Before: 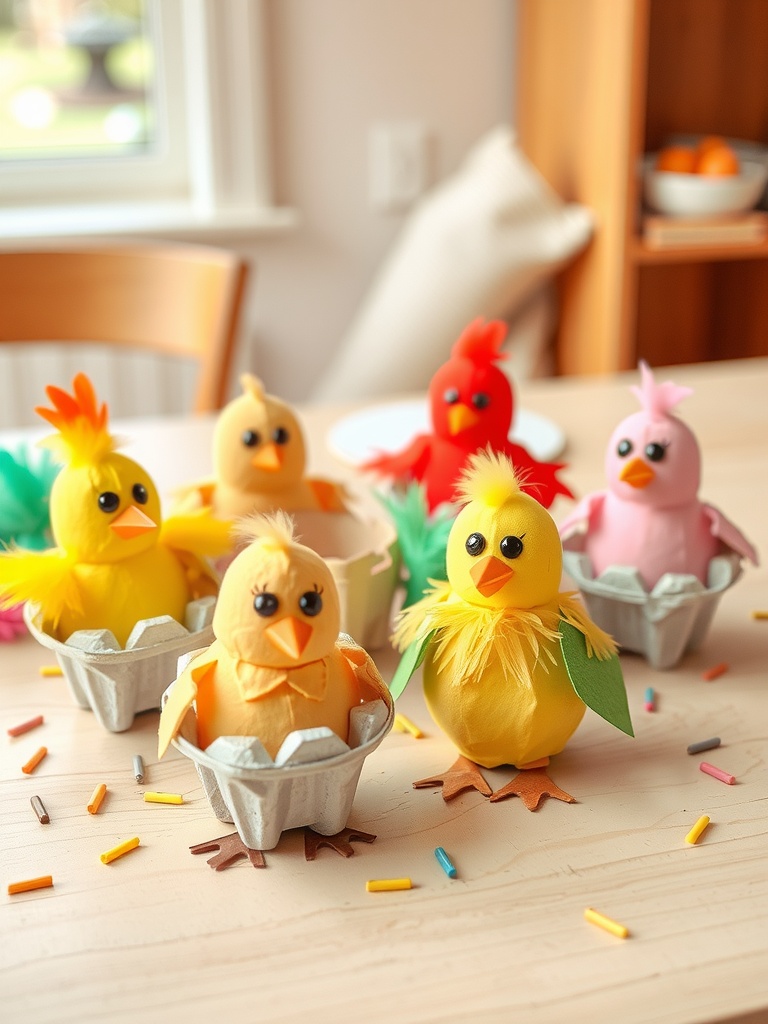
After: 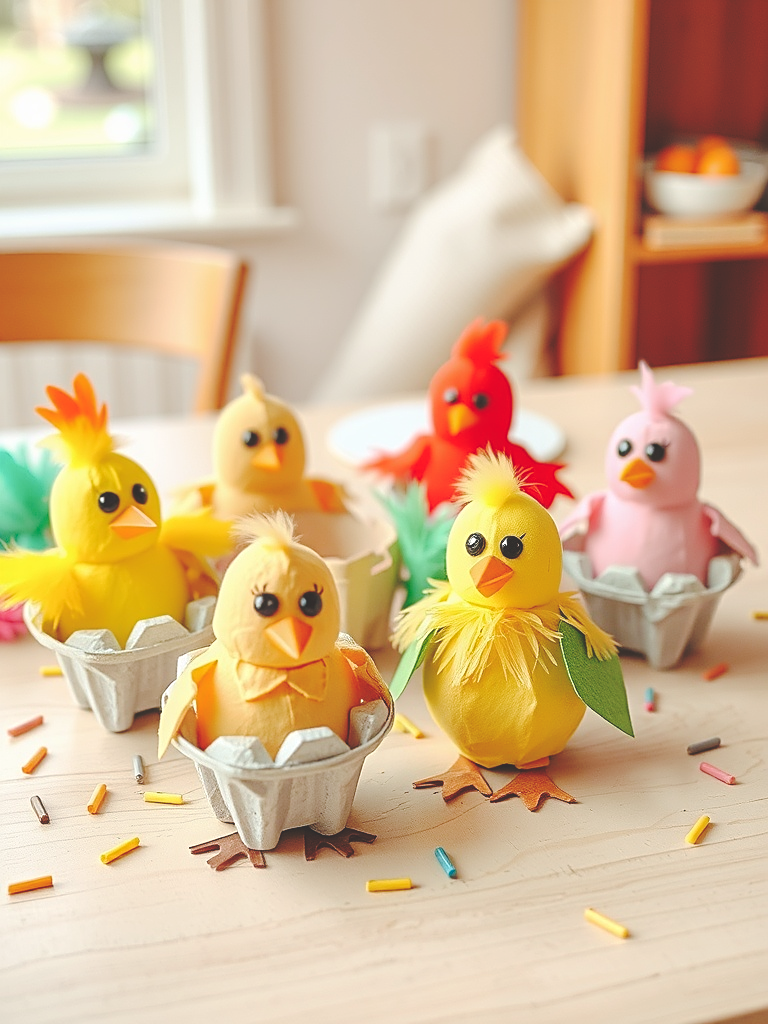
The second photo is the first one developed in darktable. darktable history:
base curve: curves: ch0 [(0, 0.024) (0.055, 0.065) (0.121, 0.166) (0.236, 0.319) (0.693, 0.726) (1, 1)], preserve colors none
sharpen: on, module defaults
